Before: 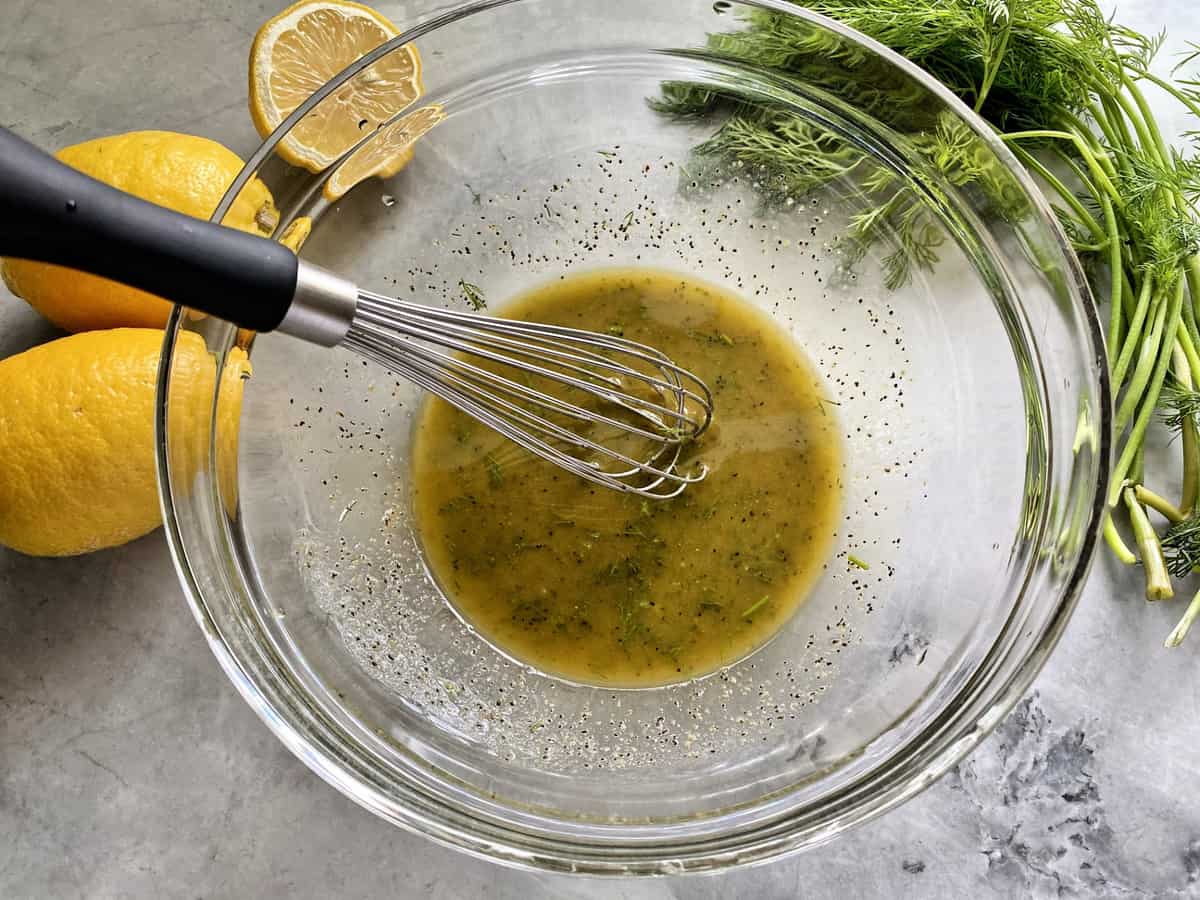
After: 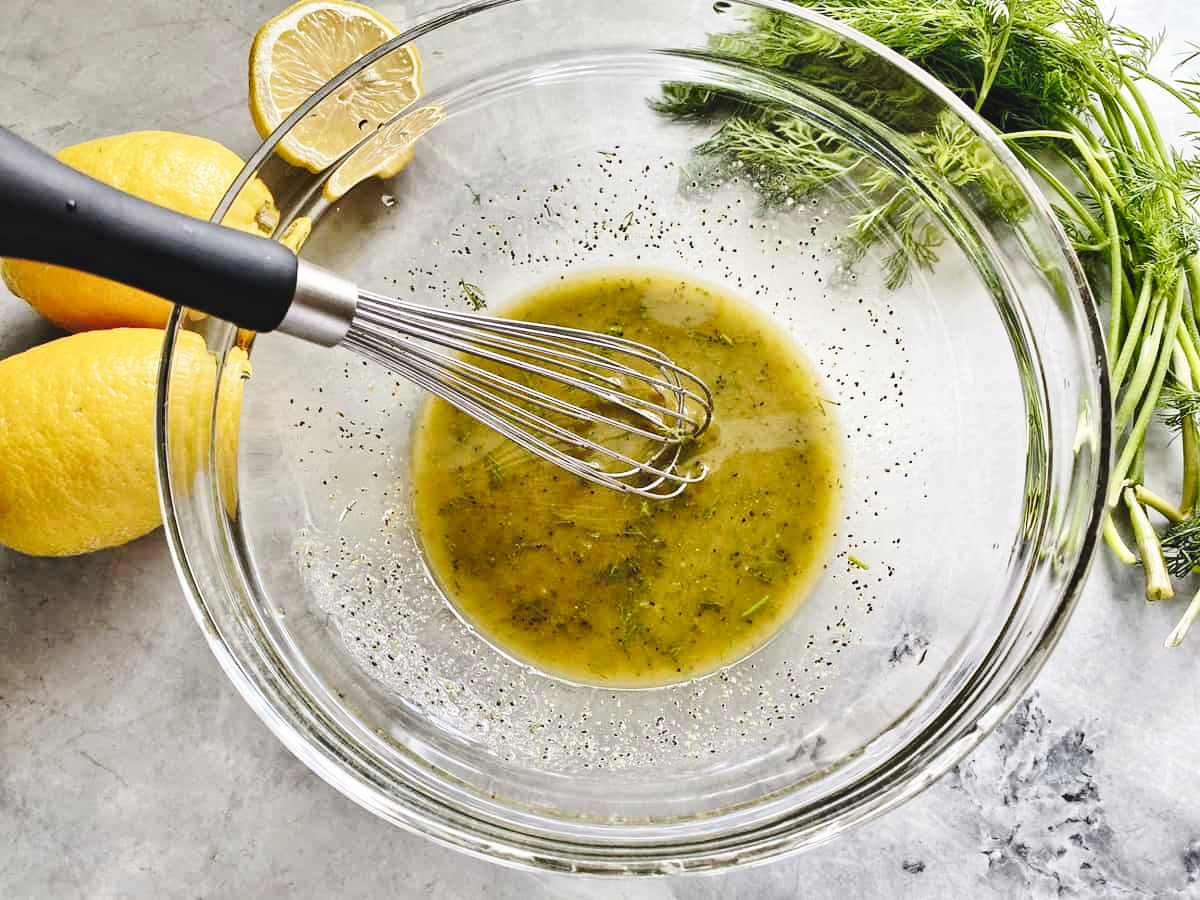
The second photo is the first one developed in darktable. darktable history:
shadows and highlights: shadows 6.06, soften with gaussian
base curve: curves: ch0 [(0, 0.007) (0.028, 0.063) (0.121, 0.311) (0.46, 0.743) (0.859, 0.957) (1, 1)], preserve colors none
